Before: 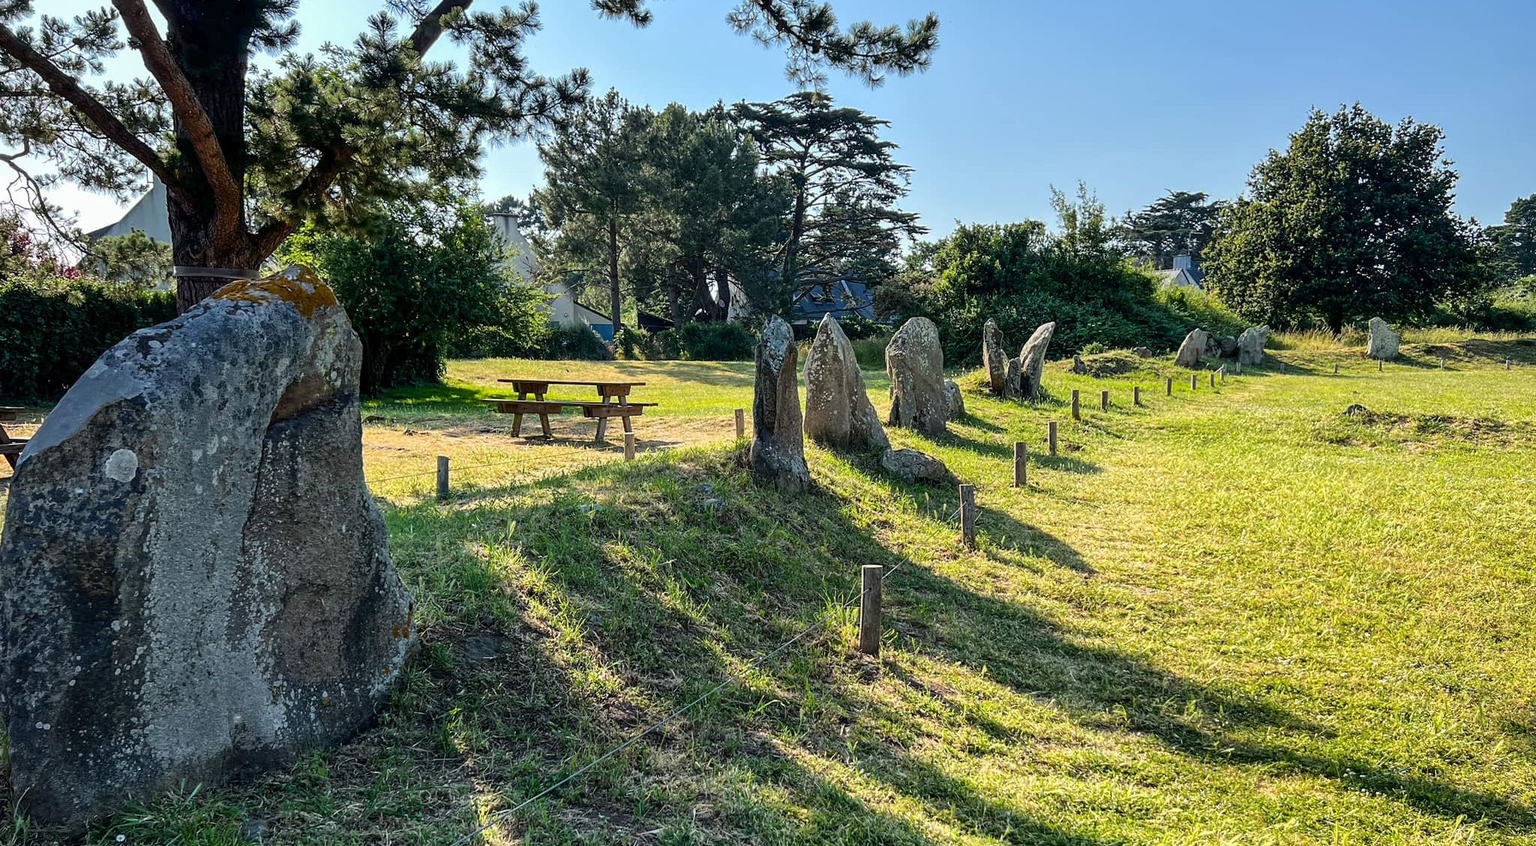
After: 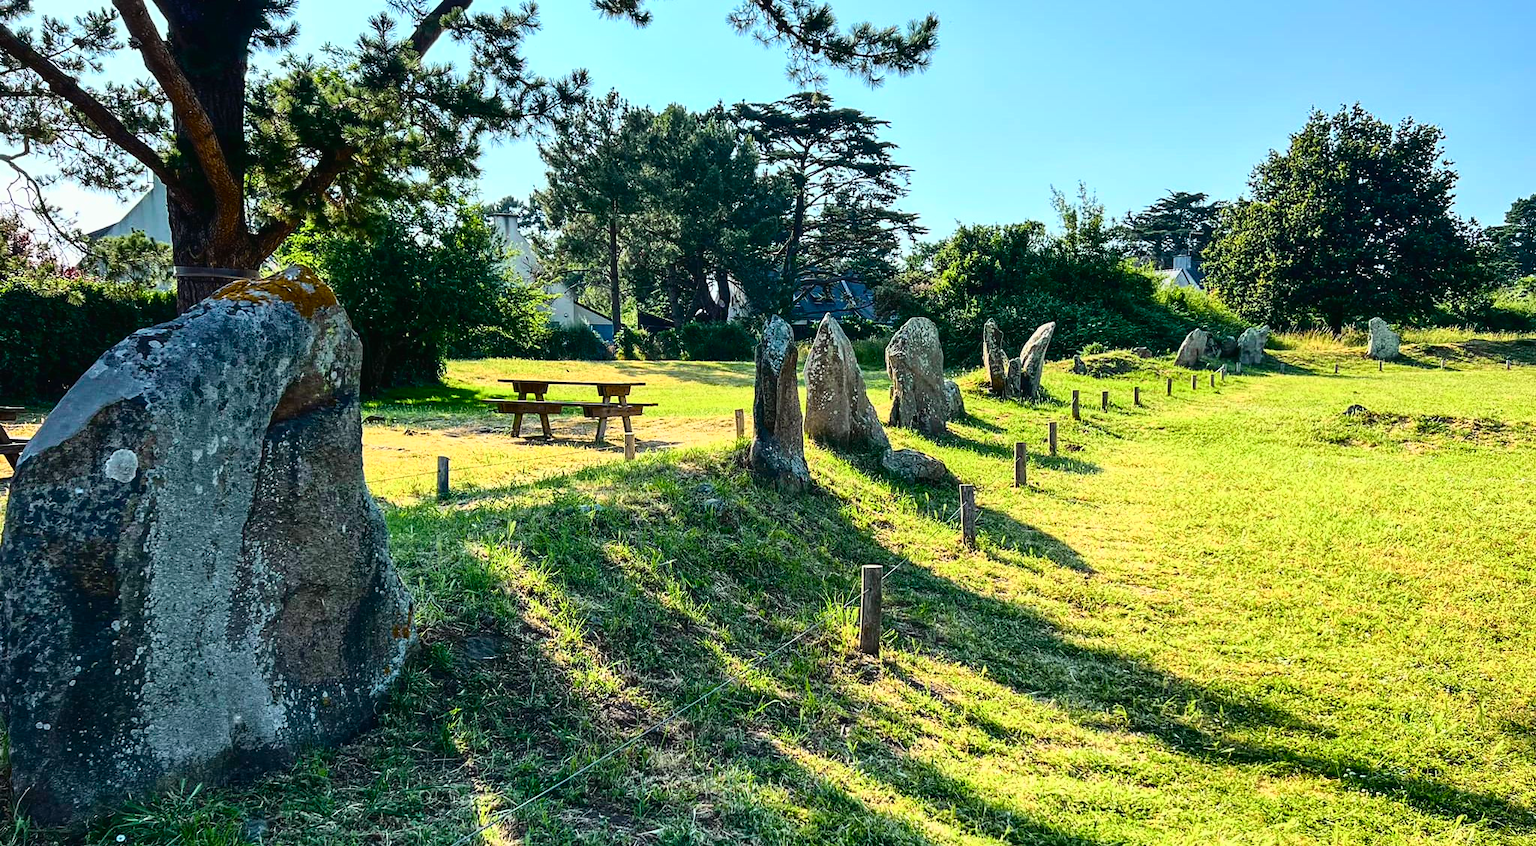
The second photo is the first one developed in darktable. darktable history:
tone curve: curves: ch0 [(0, 0.018) (0.162, 0.128) (0.434, 0.478) (0.667, 0.785) (0.819, 0.943) (1, 0.991)]; ch1 [(0, 0) (0.402, 0.36) (0.476, 0.449) (0.506, 0.505) (0.523, 0.518) (0.582, 0.586) (0.641, 0.668) (0.7, 0.741) (1, 1)]; ch2 [(0, 0) (0.416, 0.403) (0.483, 0.472) (0.503, 0.505) (0.521, 0.519) (0.547, 0.561) (0.597, 0.643) (0.699, 0.759) (0.997, 0.858)], color space Lab, independent channels
